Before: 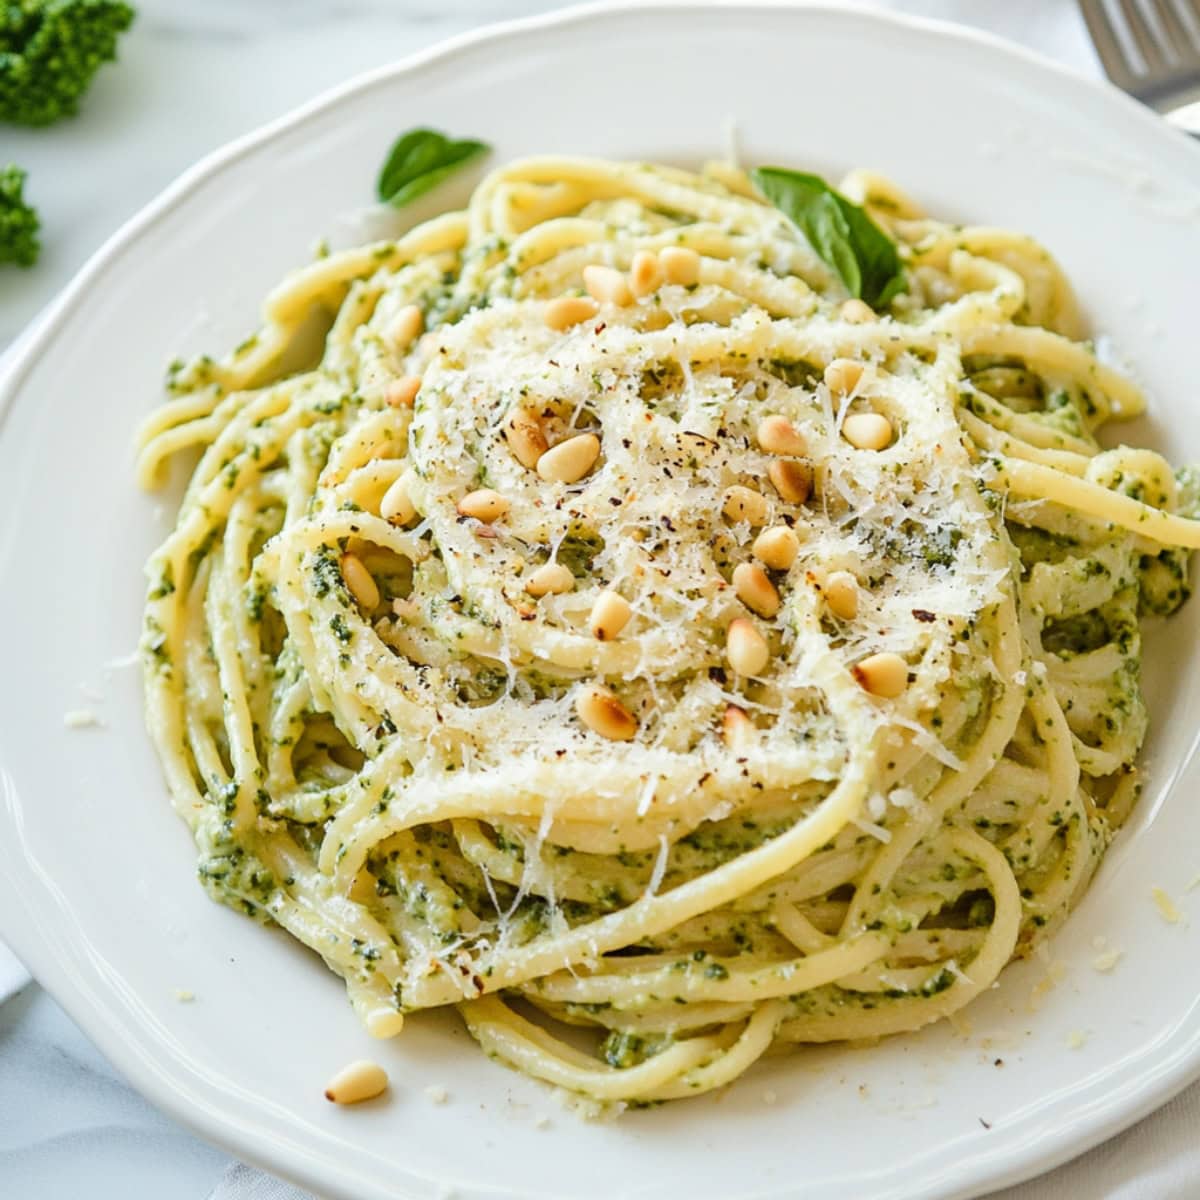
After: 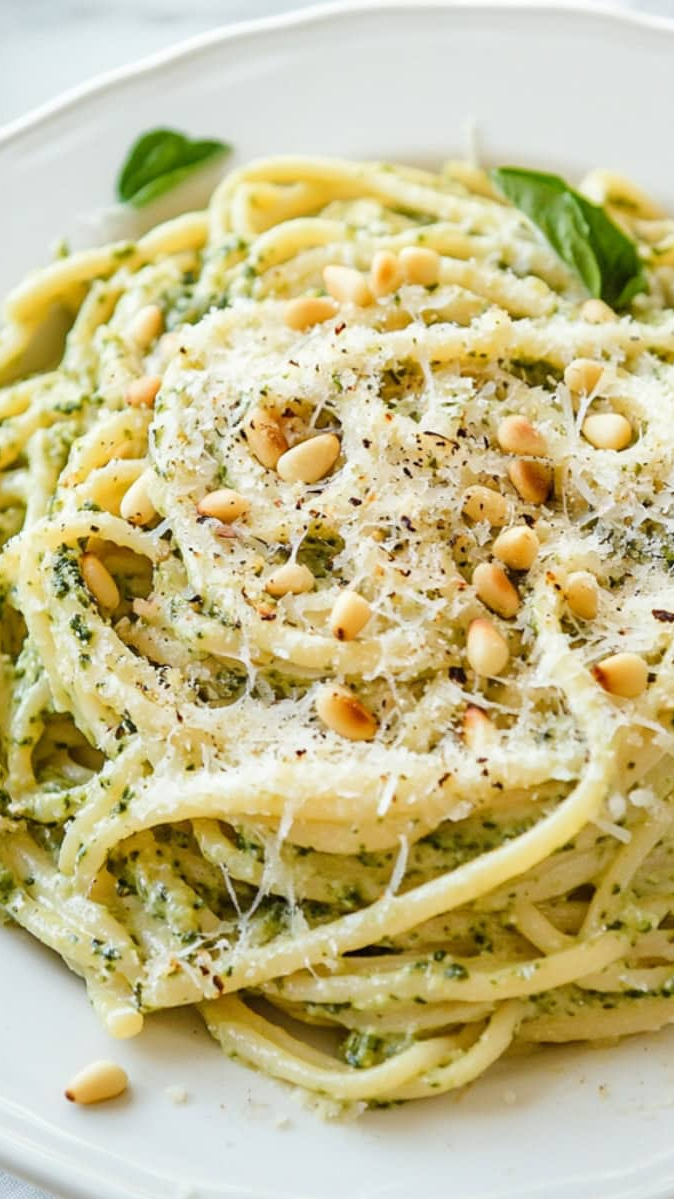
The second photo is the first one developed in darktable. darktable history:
crop: left 21.711%, right 22.067%, bottom 0.01%
